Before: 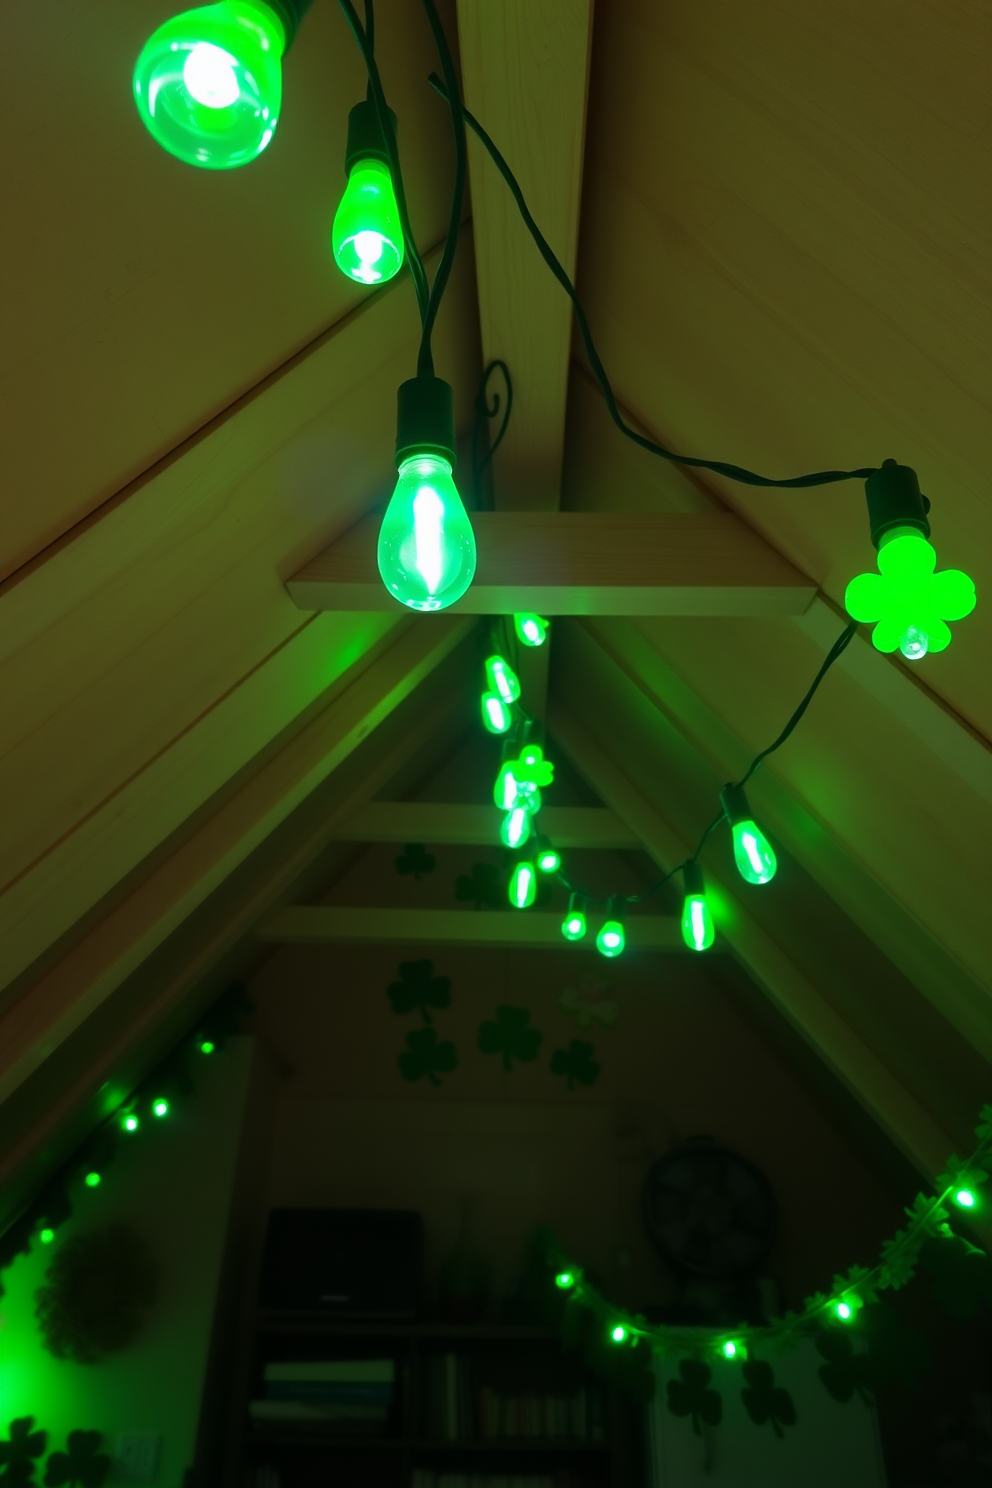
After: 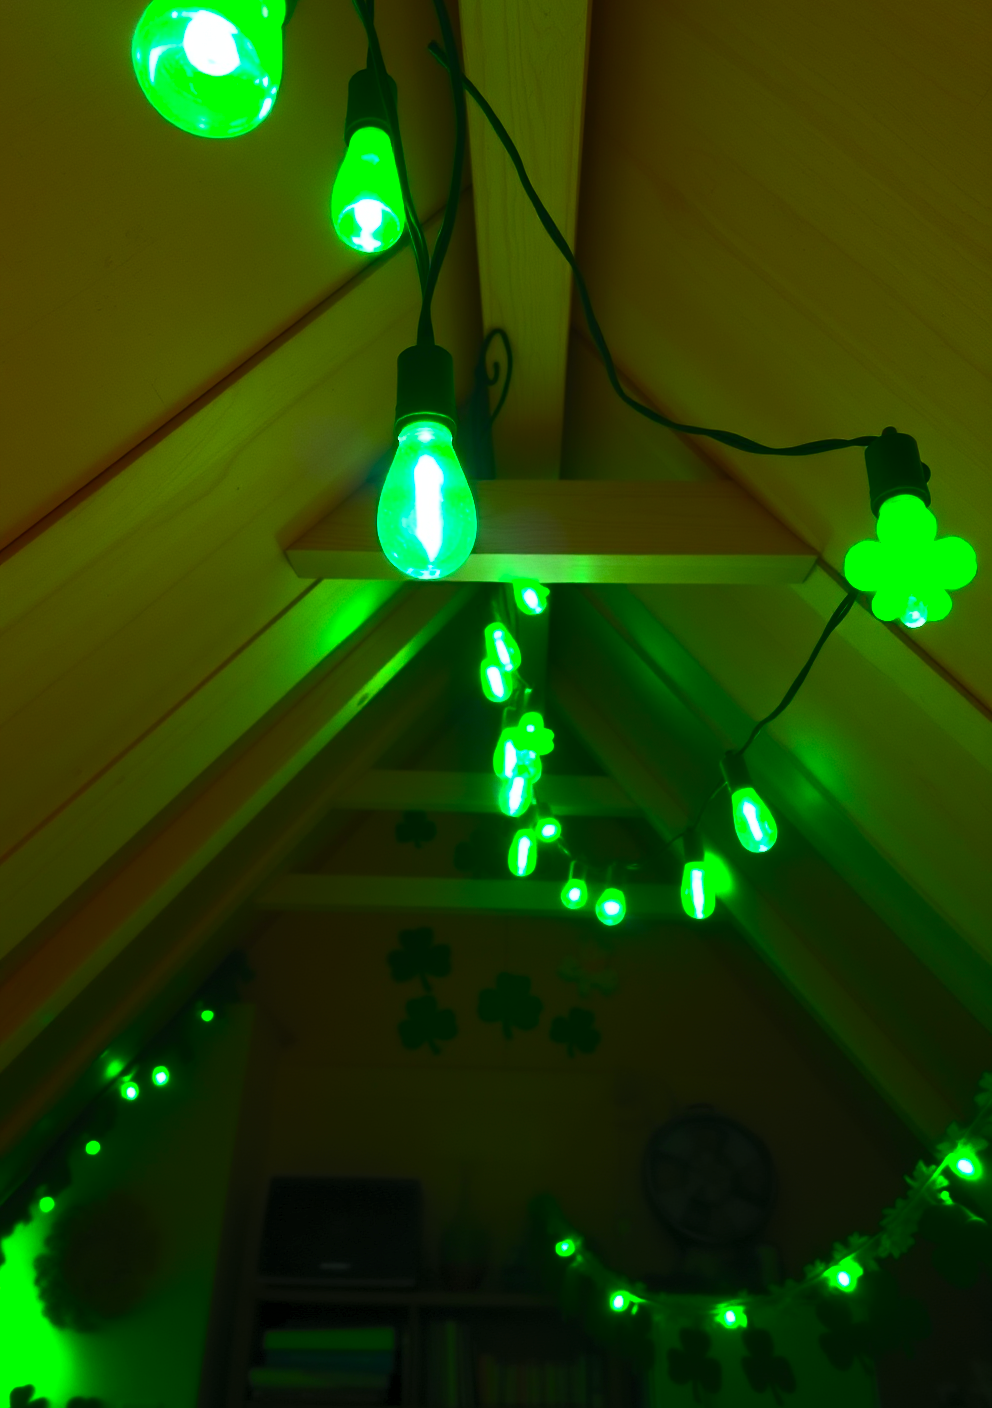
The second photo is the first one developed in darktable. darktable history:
crop and rotate: top 2.217%, bottom 3.114%
contrast brightness saturation: contrast 0.834, brightness 0.583, saturation 0.61
exposure: black level correction 0.001, exposure 0.017 EV, compensate highlight preservation false
